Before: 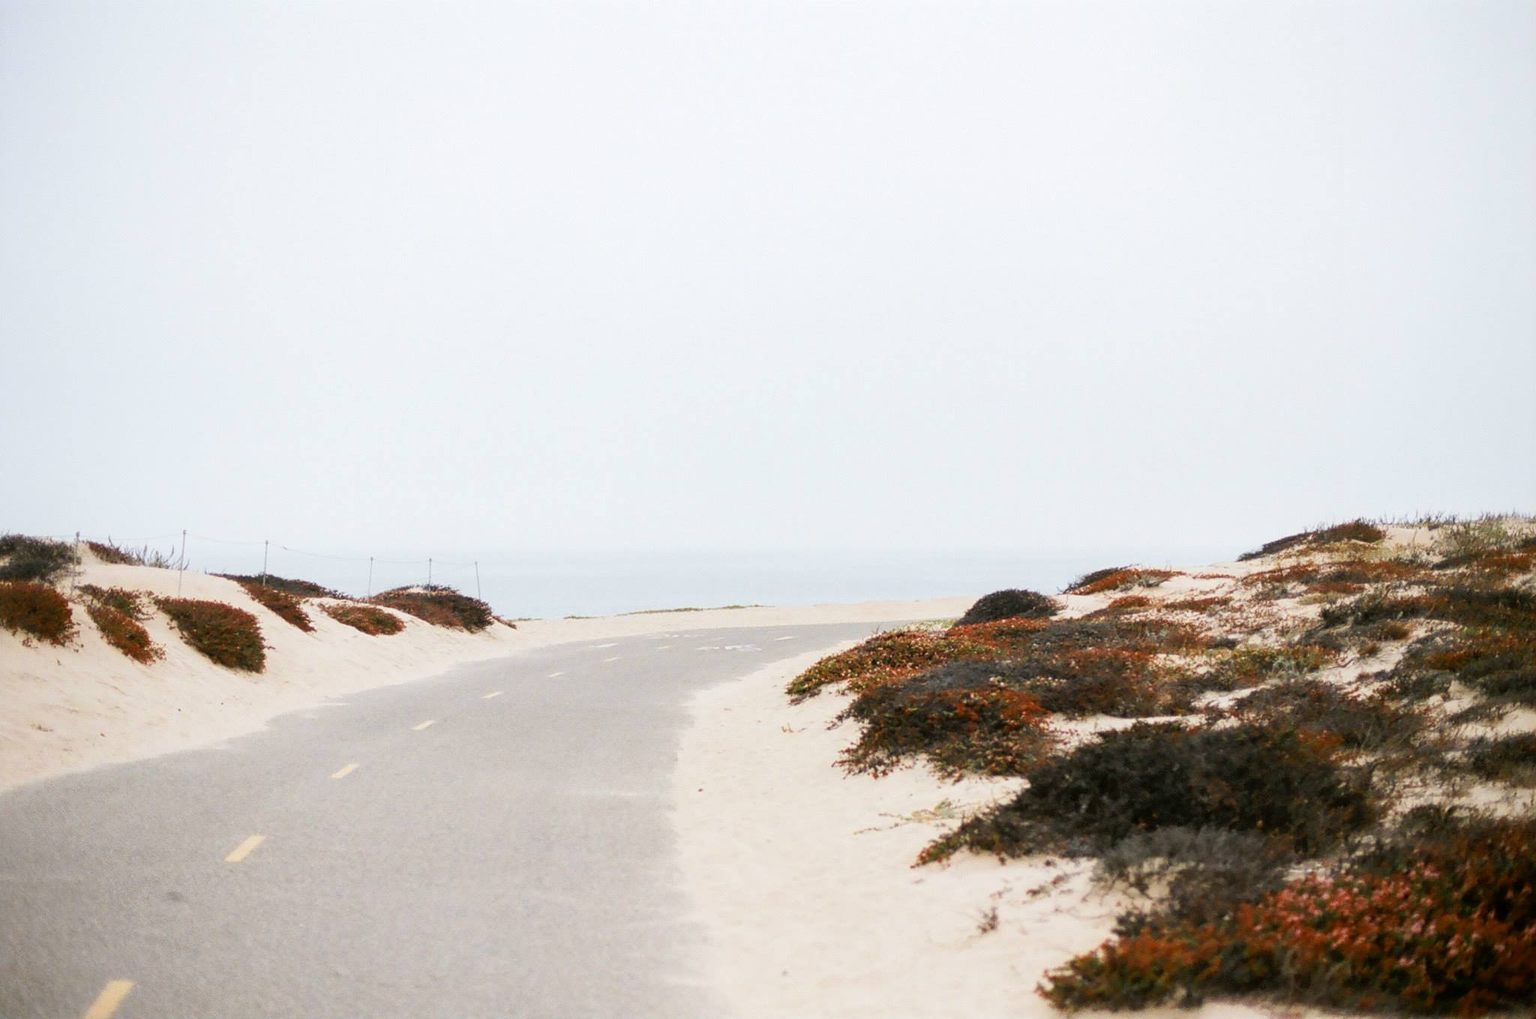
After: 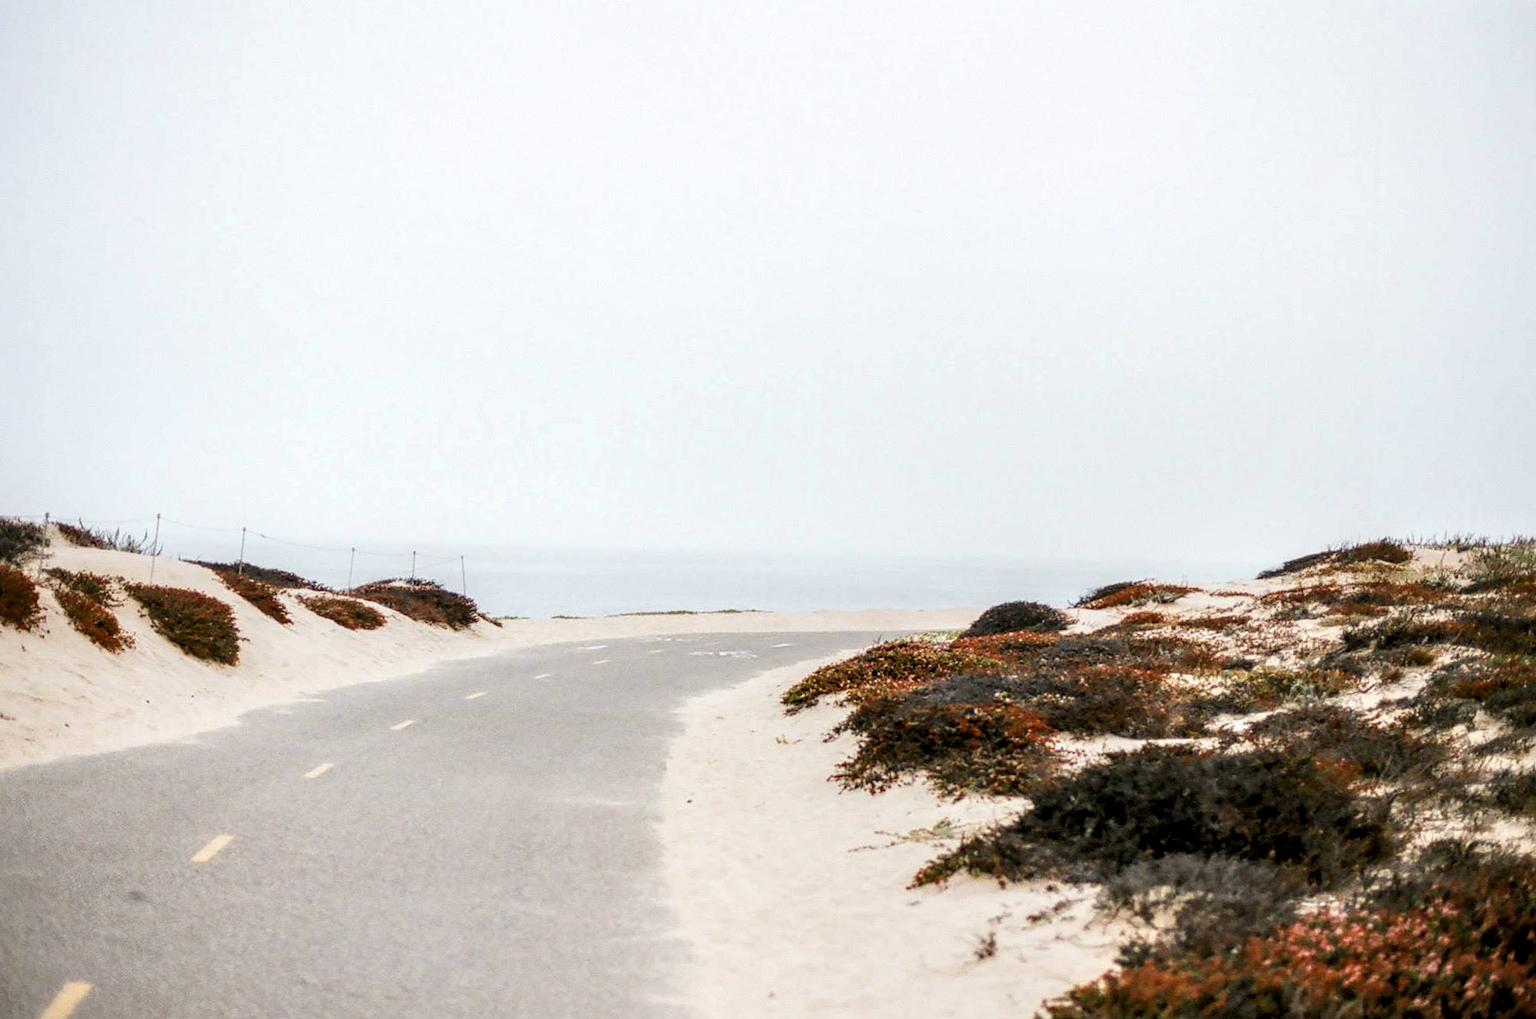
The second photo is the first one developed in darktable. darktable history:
levels: levels [0.016, 0.5, 0.996]
local contrast: detail 154%
crop and rotate: angle -1.69°
